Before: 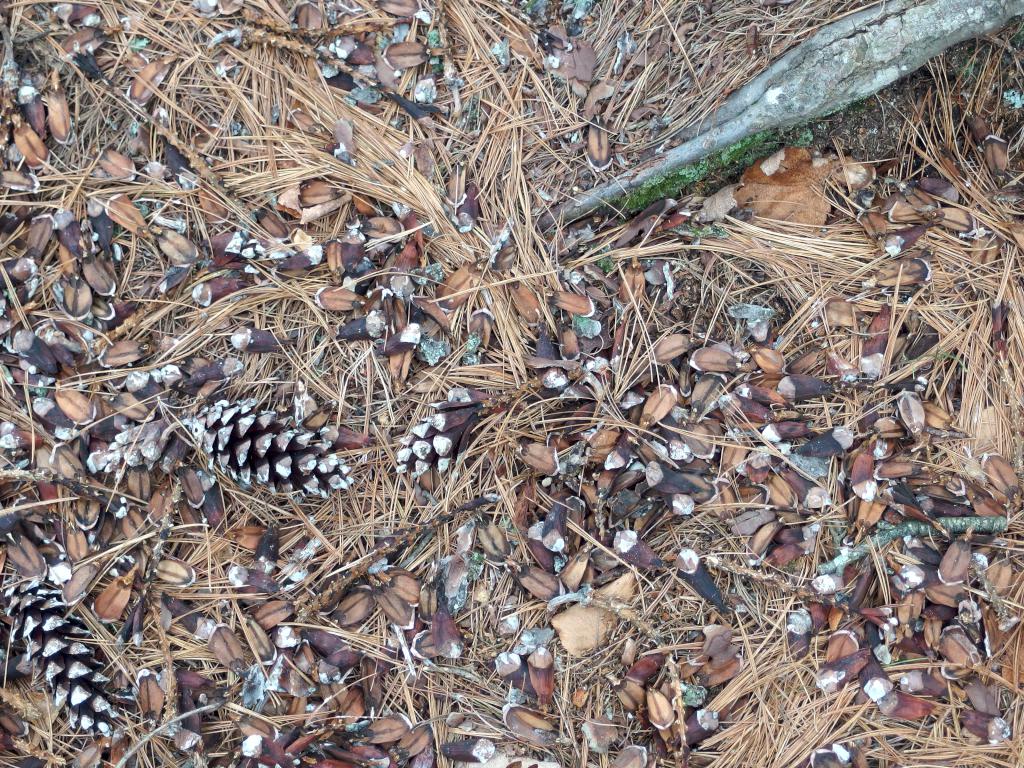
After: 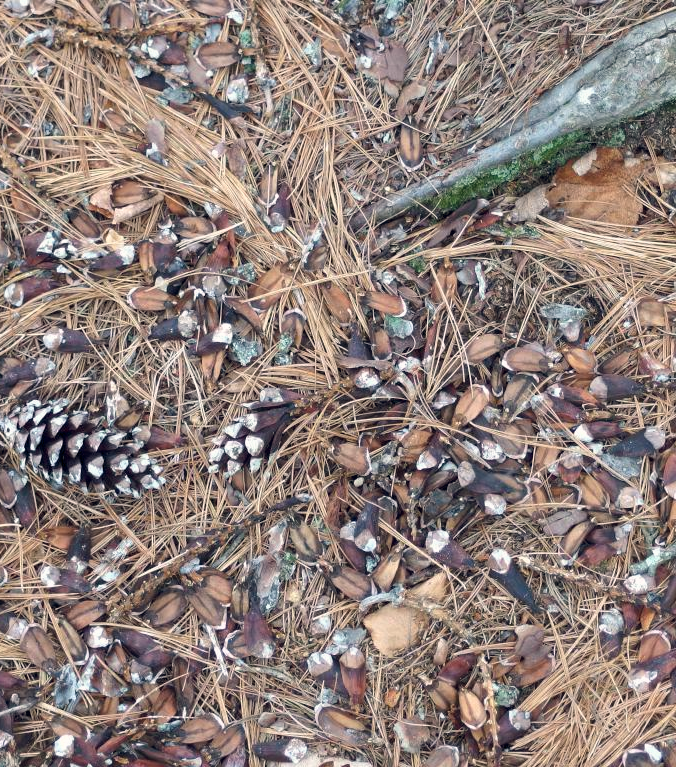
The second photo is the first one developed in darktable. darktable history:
crop and rotate: left 18.442%, right 15.508%
color balance rgb: shadows lift › hue 87.51°, highlights gain › chroma 1.62%, highlights gain › hue 55.1°, global offset › chroma 0.06%, global offset › hue 253.66°, linear chroma grading › global chroma 0.5%
